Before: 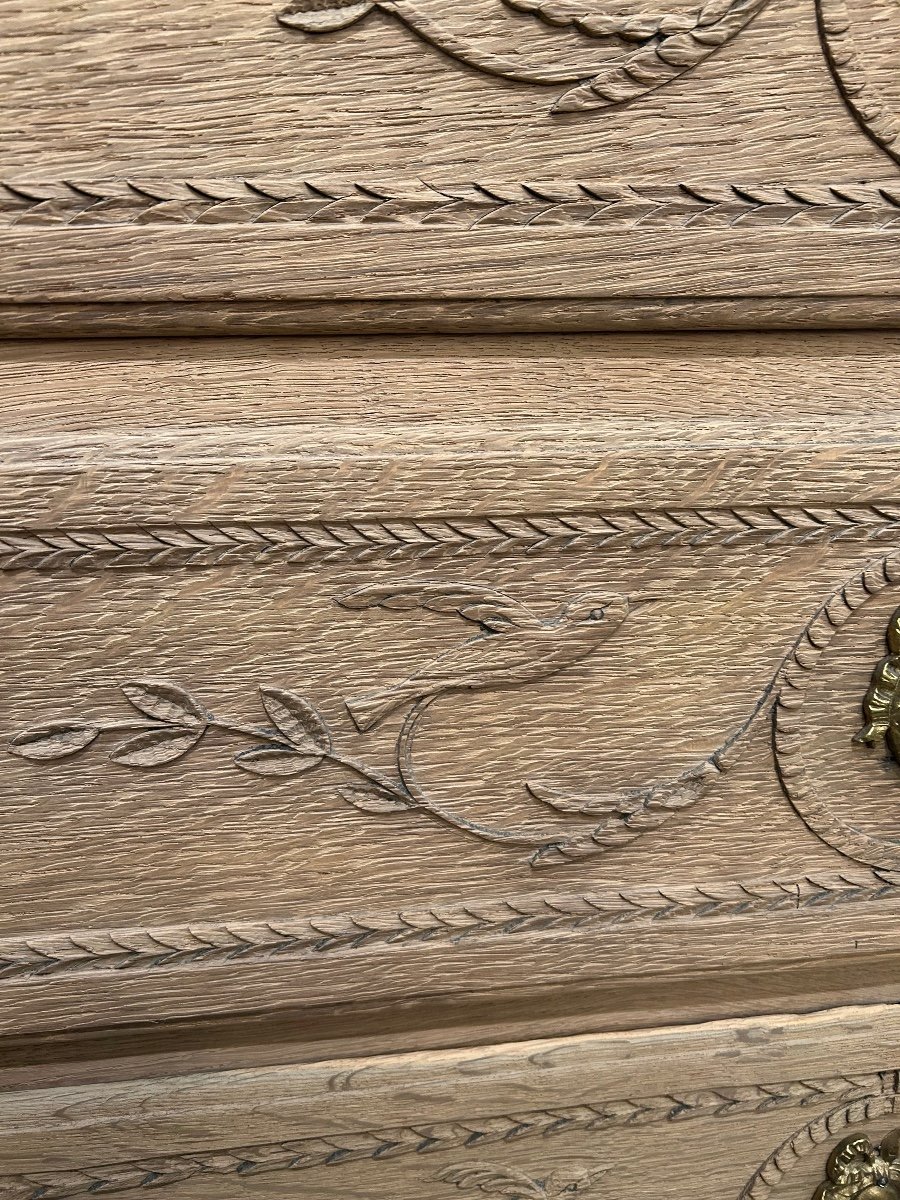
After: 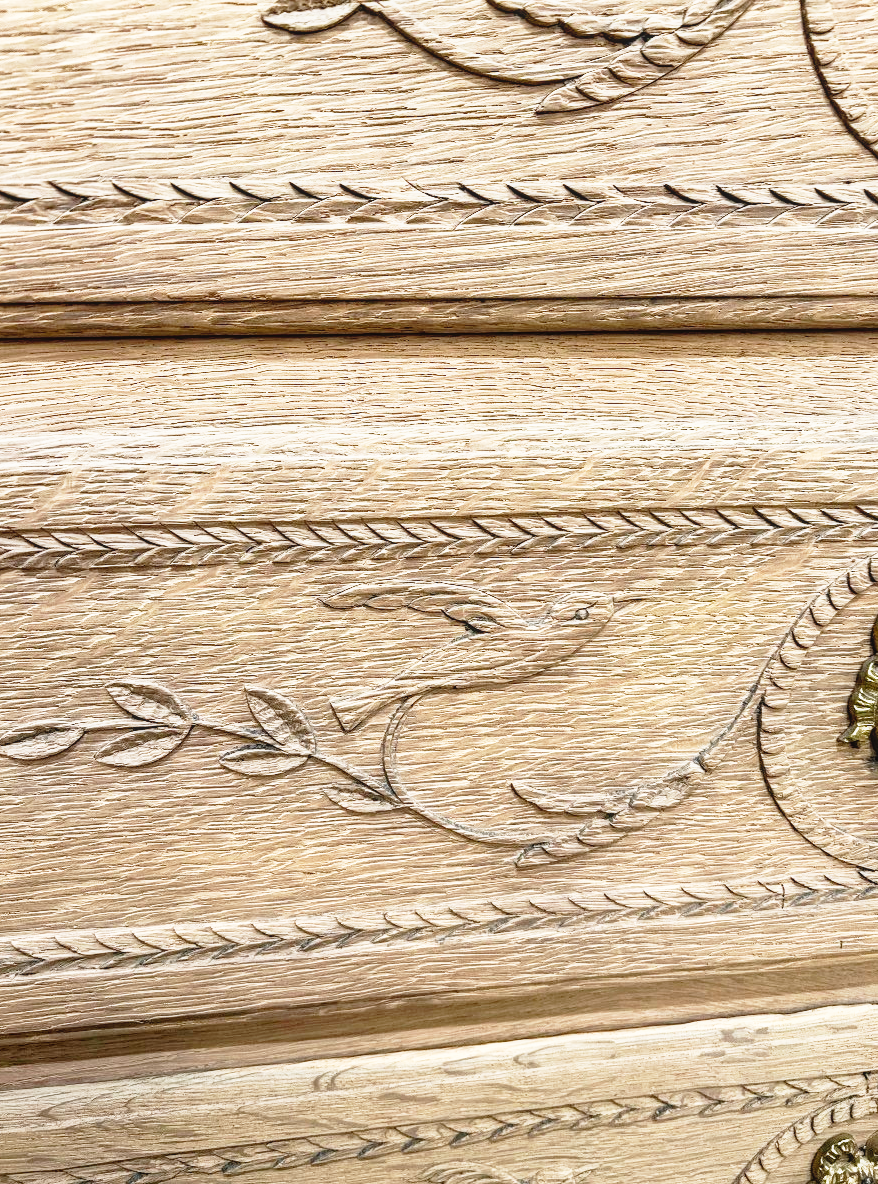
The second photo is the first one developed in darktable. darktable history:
base curve: curves: ch0 [(0, 0) (0.012, 0.01) (0.073, 0.168) (0.31, 0.711) (0.645, 0.957) (1, 1)], preserve colors none
crop and rotate: left 1.774%, right 0.633%, bottom 1.28%
local contrast: detail 110%
